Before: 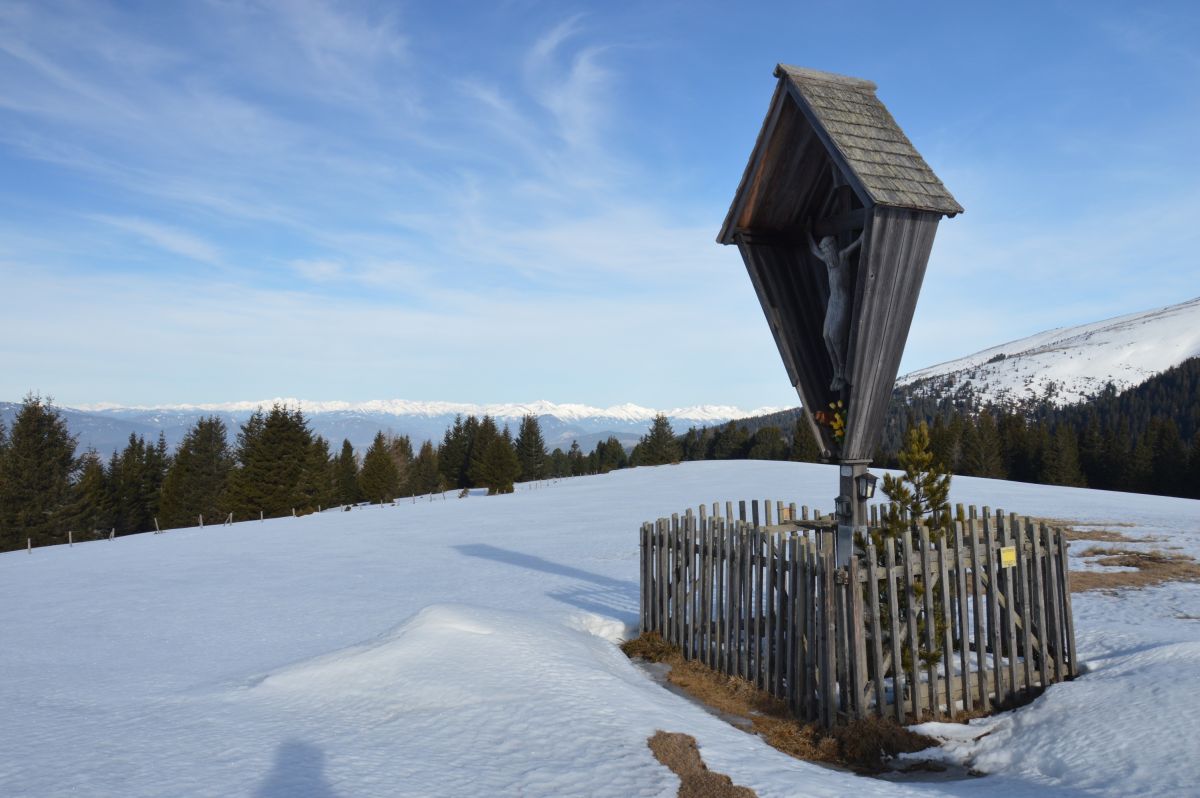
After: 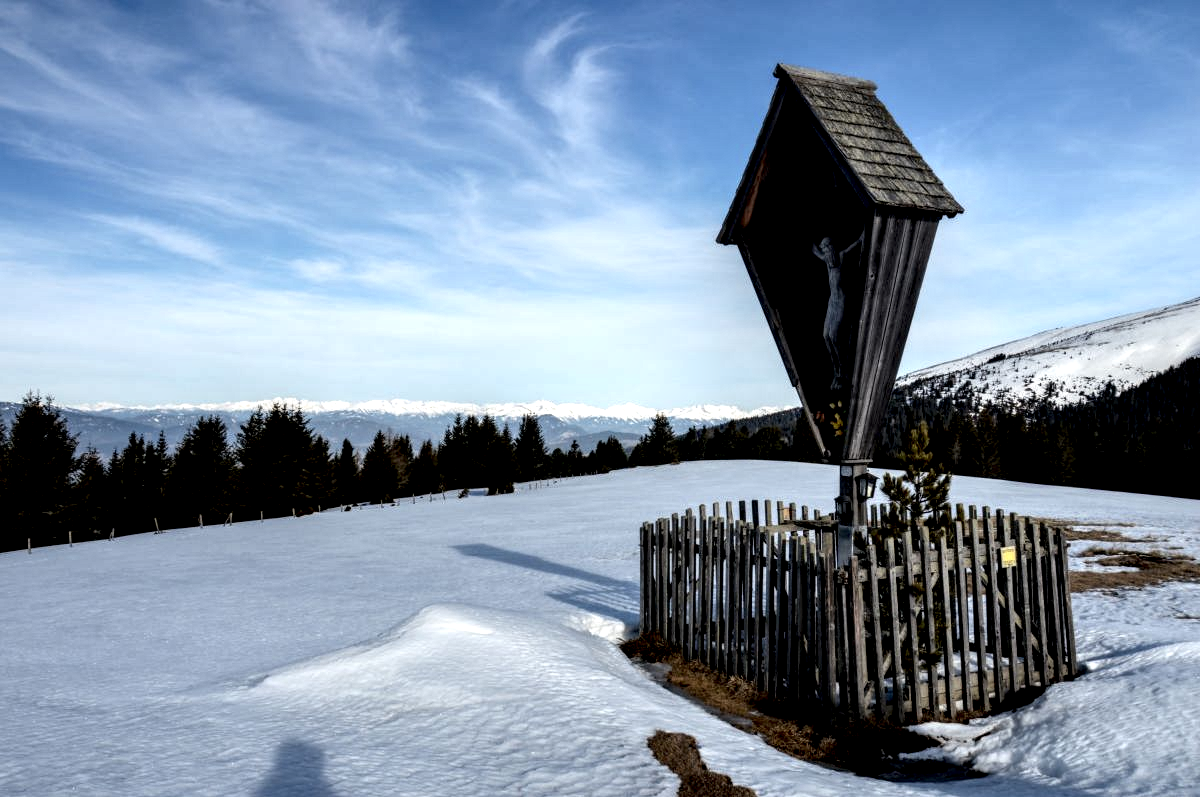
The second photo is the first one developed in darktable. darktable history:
crop: bottom 0.071%
local contrast: shadows 185%, detail 225%
